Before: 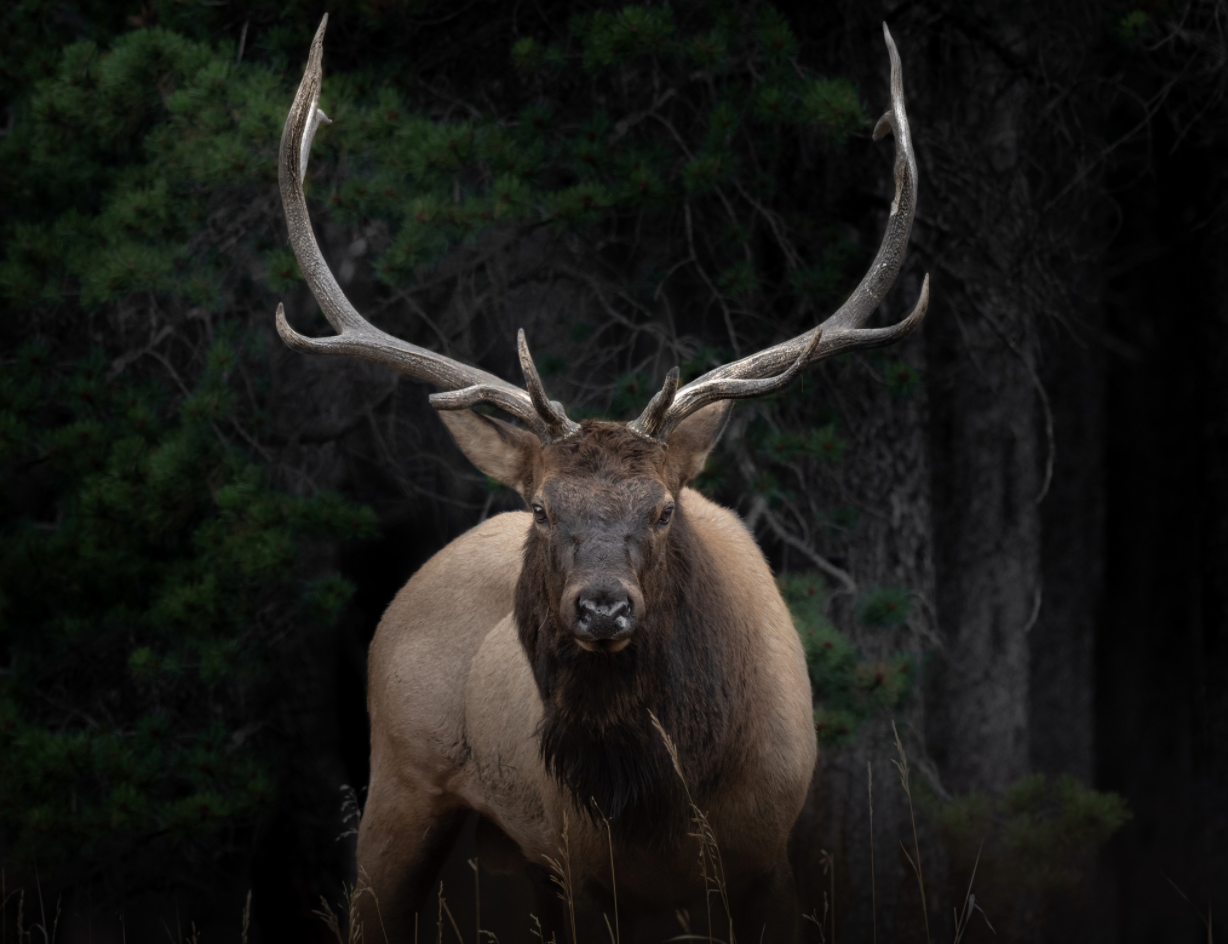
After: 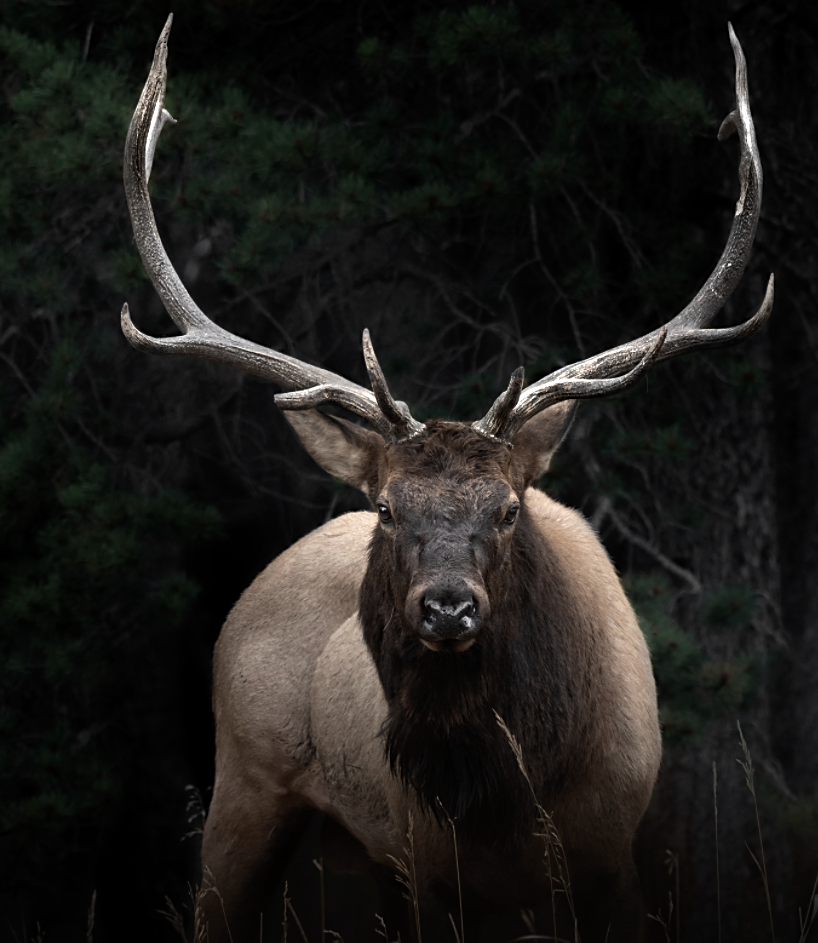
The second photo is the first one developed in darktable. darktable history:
color zones: curves: ch0 [(0, 0.5) (0.125, 0.4) (0.25, 0.5) (0.375, 0.4) (0.5, 0.4) (0.625, 0.35) (0.75, 0.35) (0.875, 0.5)]; ch1 [(0, 0.35) (0.125, 0.45) (0.25, 0.35) (0.375, 0.35) (0.5, 0.35) (0.625, 0.35) (0.75, 0.45) (0.875, 0.35)]; ch2 [(0, 0.6) (0.125, 0.5) (0.25, 0.5) (0.375, 0.6) (0.5, 0.6) (0.625, 0.5) (0.75, 0.5) (0.875, 0.5)]
tone equalizer: -8 EV -0.75 EV, -7 EV -0.7 EV, -6 EV -0.6 EV, -5 EV -0.4 EV, -3 EV 0.4 EV, -2 EV 0.6 EV, -1 EV 0.7 EV, +0 EV 0.75 EV, edges refinement/feathering 500, mask exposure compensation -1.57 EV, preserve details no
crop and rotate: left 12.673%, right 20.66%
sharpen: radius 1.864, amount 0.398, threshold 1.271
